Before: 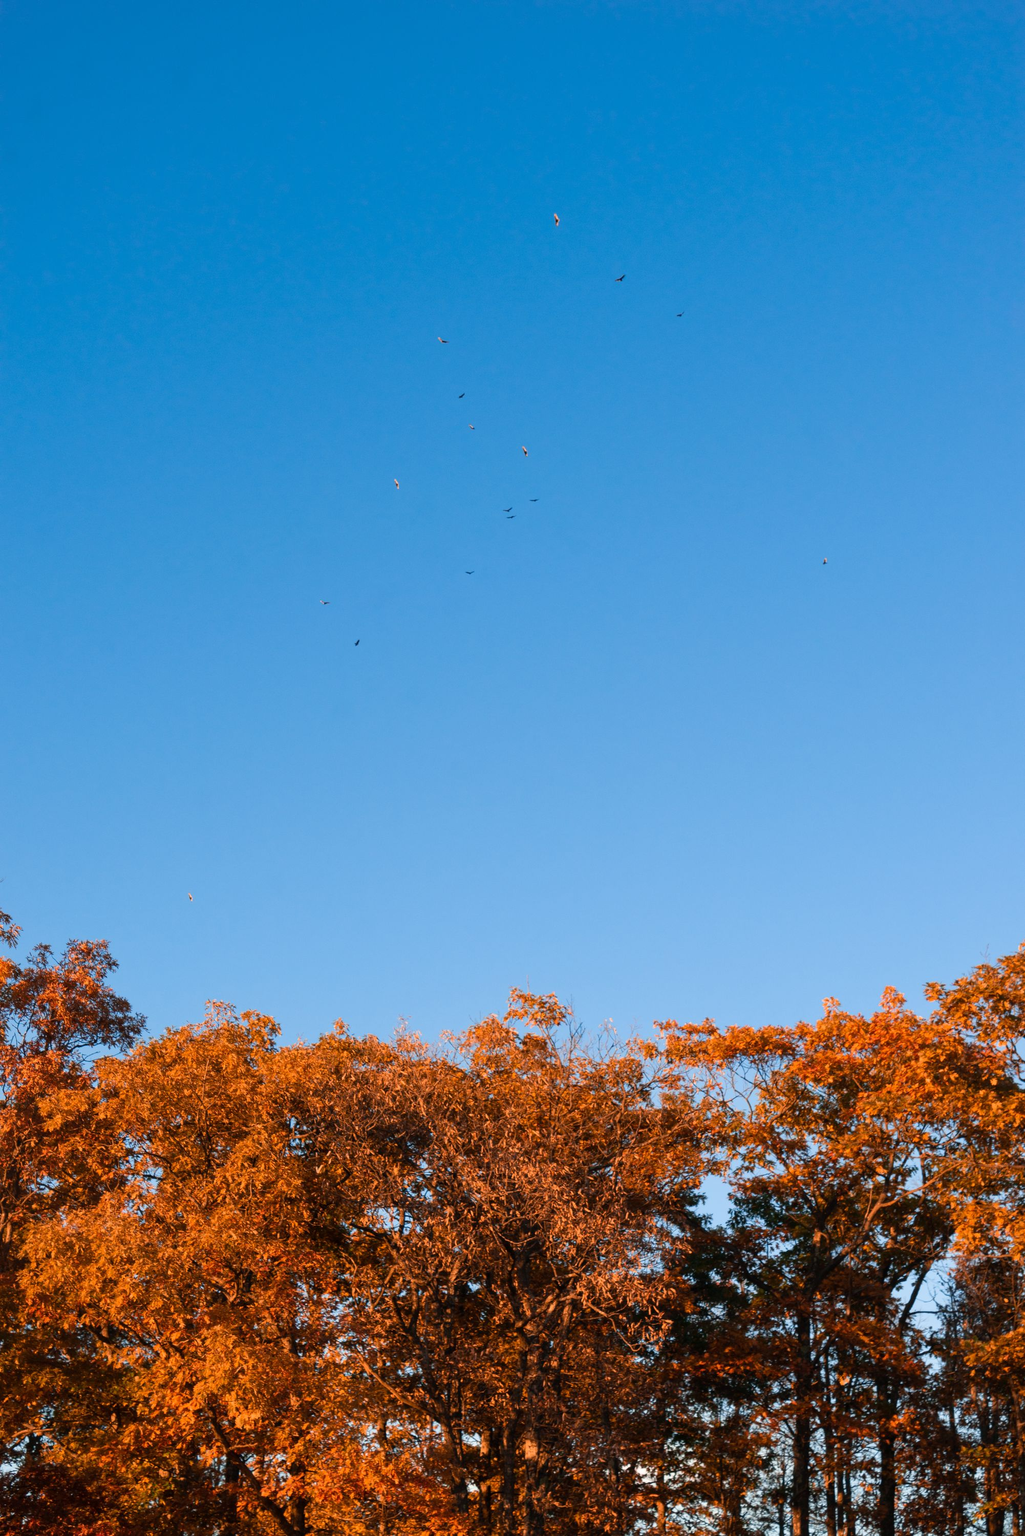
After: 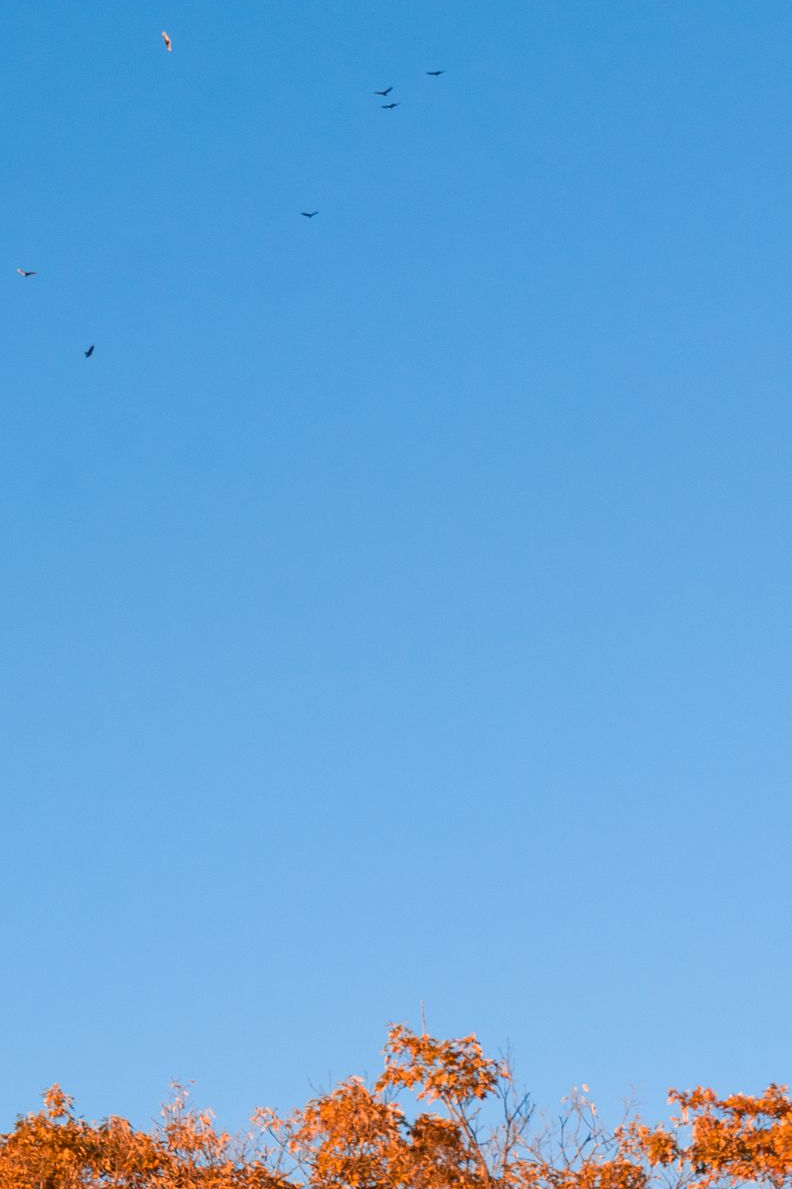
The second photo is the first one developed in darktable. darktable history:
crop: left 30.379%, top 30.142%, right 30.019%, bottom 30.199%
contrast equalizer: y [[0.5 ×6], [0.5 ×6], [0.5, 0.5, 0.501, 0.545, 0.707, 0.863], [0 ×6], [0 ×6]]
